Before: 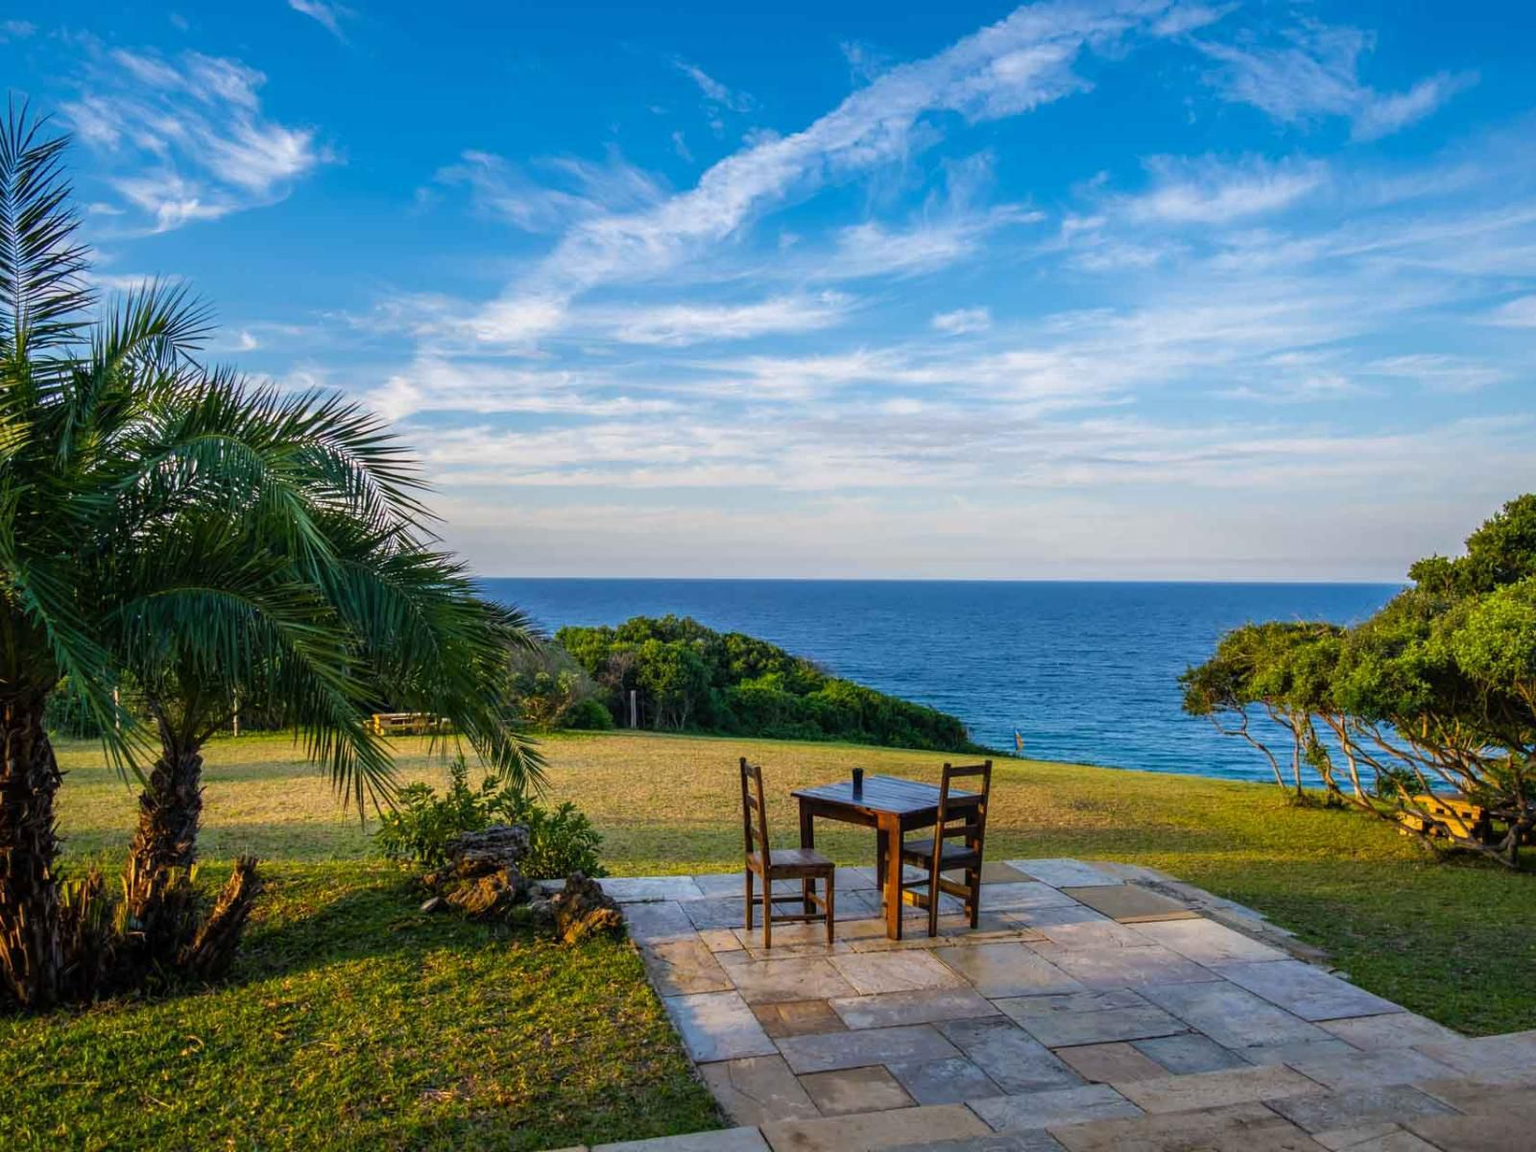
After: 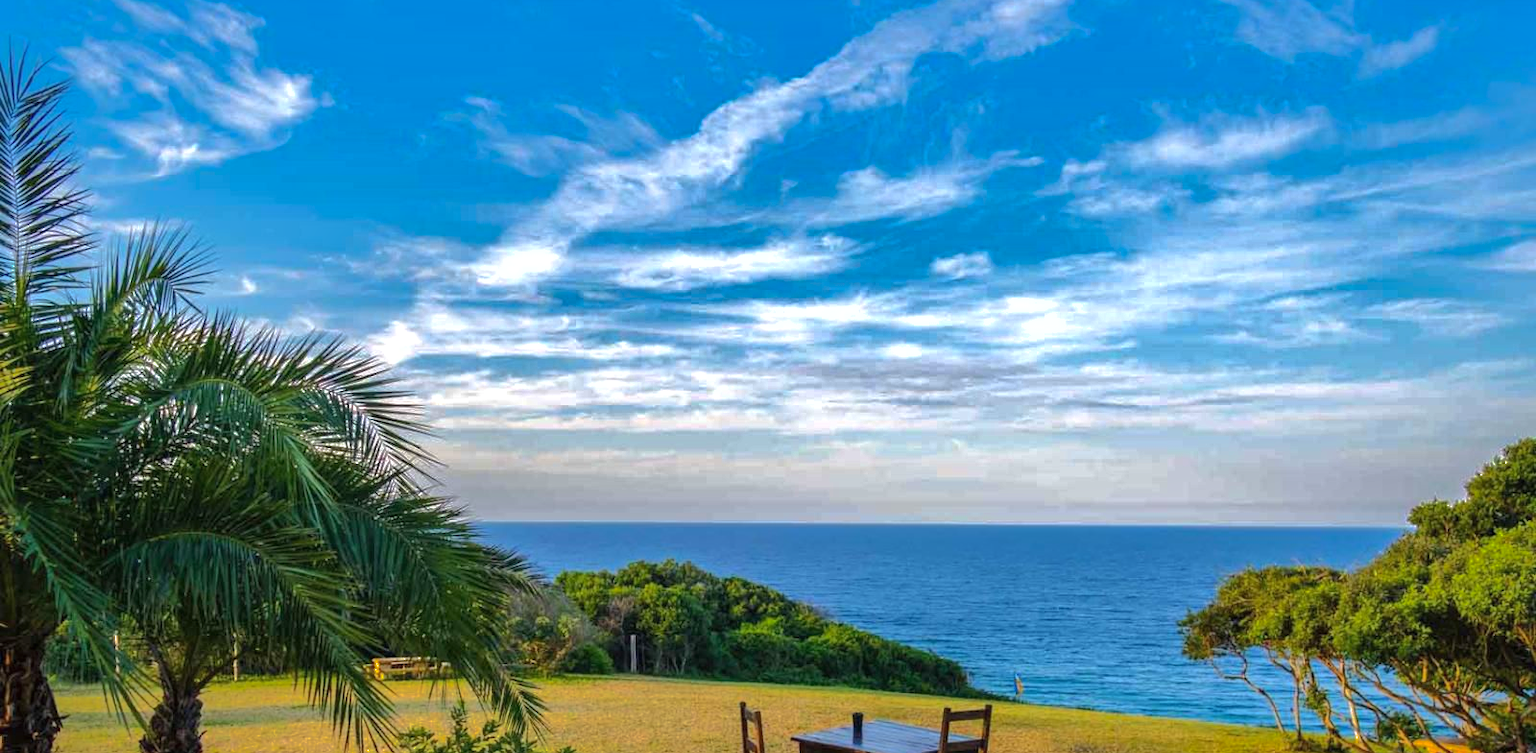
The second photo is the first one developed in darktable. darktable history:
exposure: black level correction 0, exposure 0.499 EV, compensate highlight preservation false
shadows and highlights: shadows 25.85, highlights -70.89
crop and rotate: top 4.887%, bottom 29.656%
